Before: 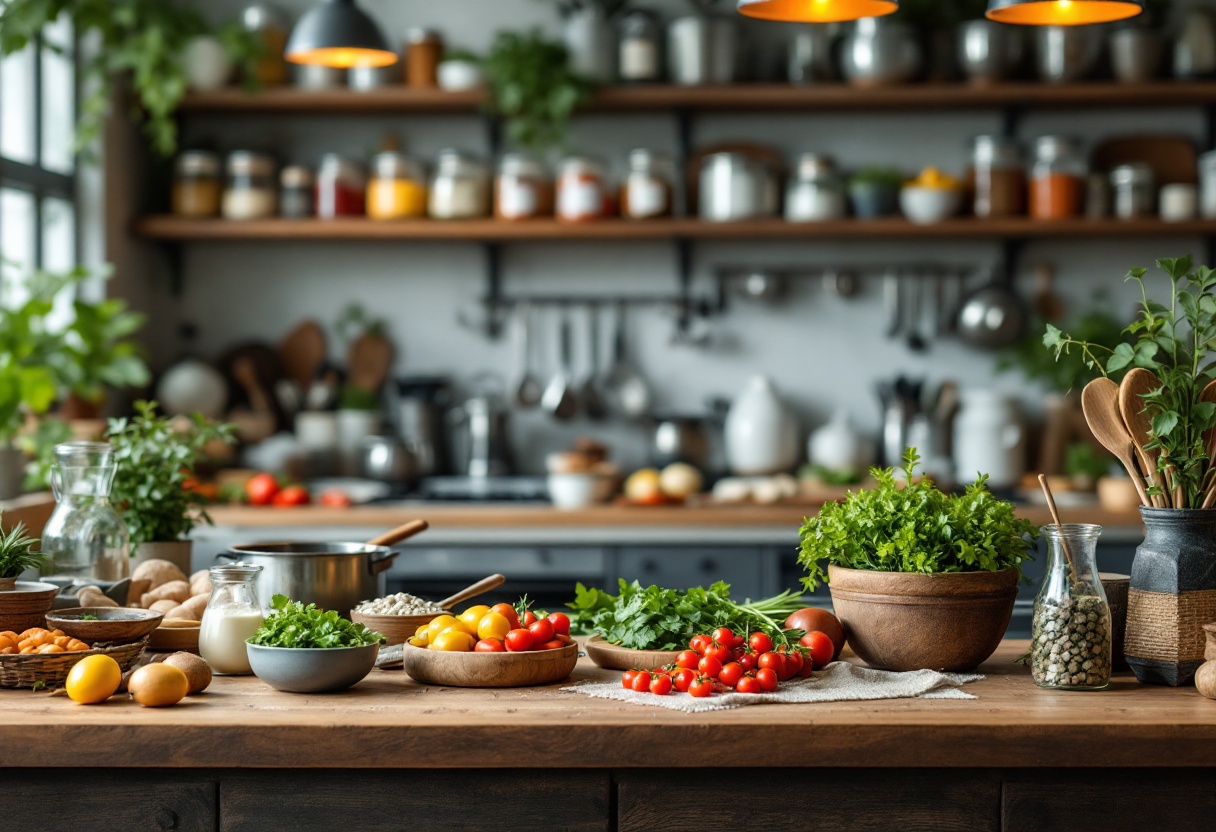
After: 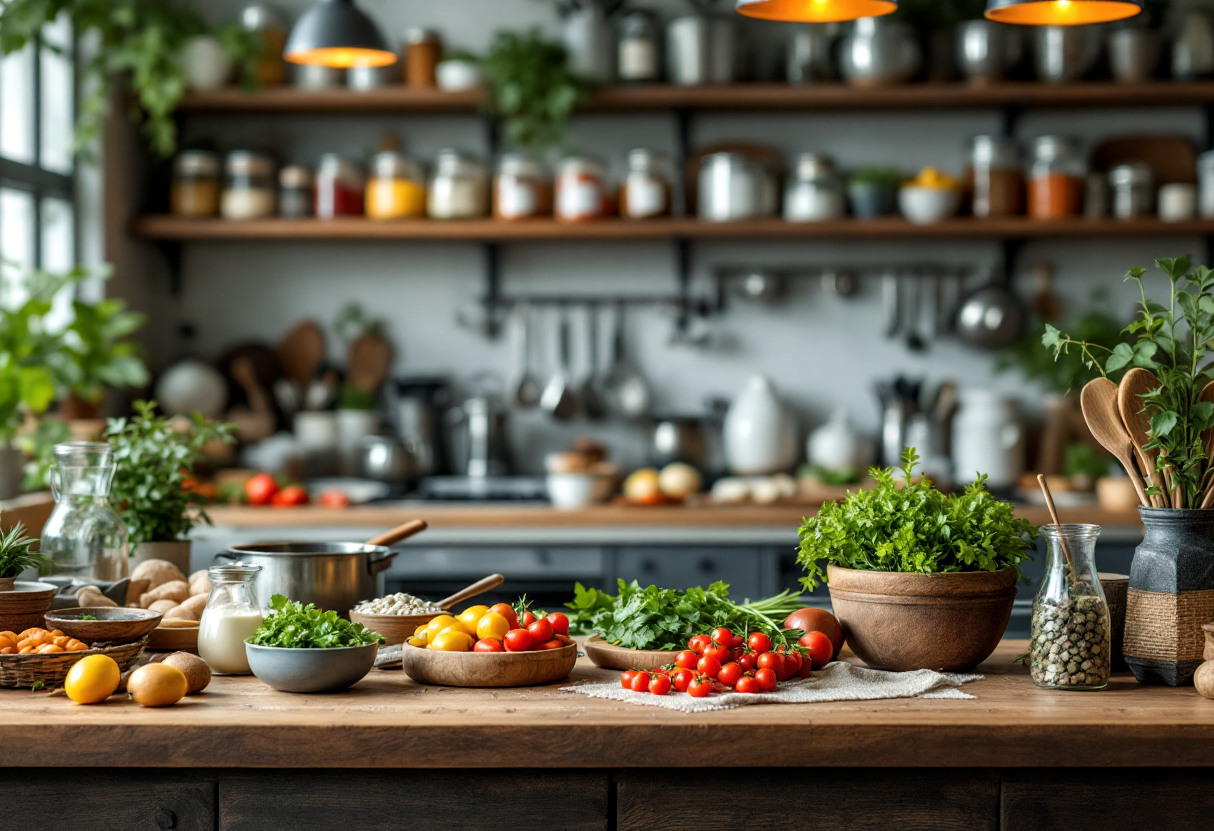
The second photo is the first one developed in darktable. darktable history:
crop and rotate: left 0.126%
local contrast: highlights 100%, shadows 100%, detail 120%, midtone range 0.2
